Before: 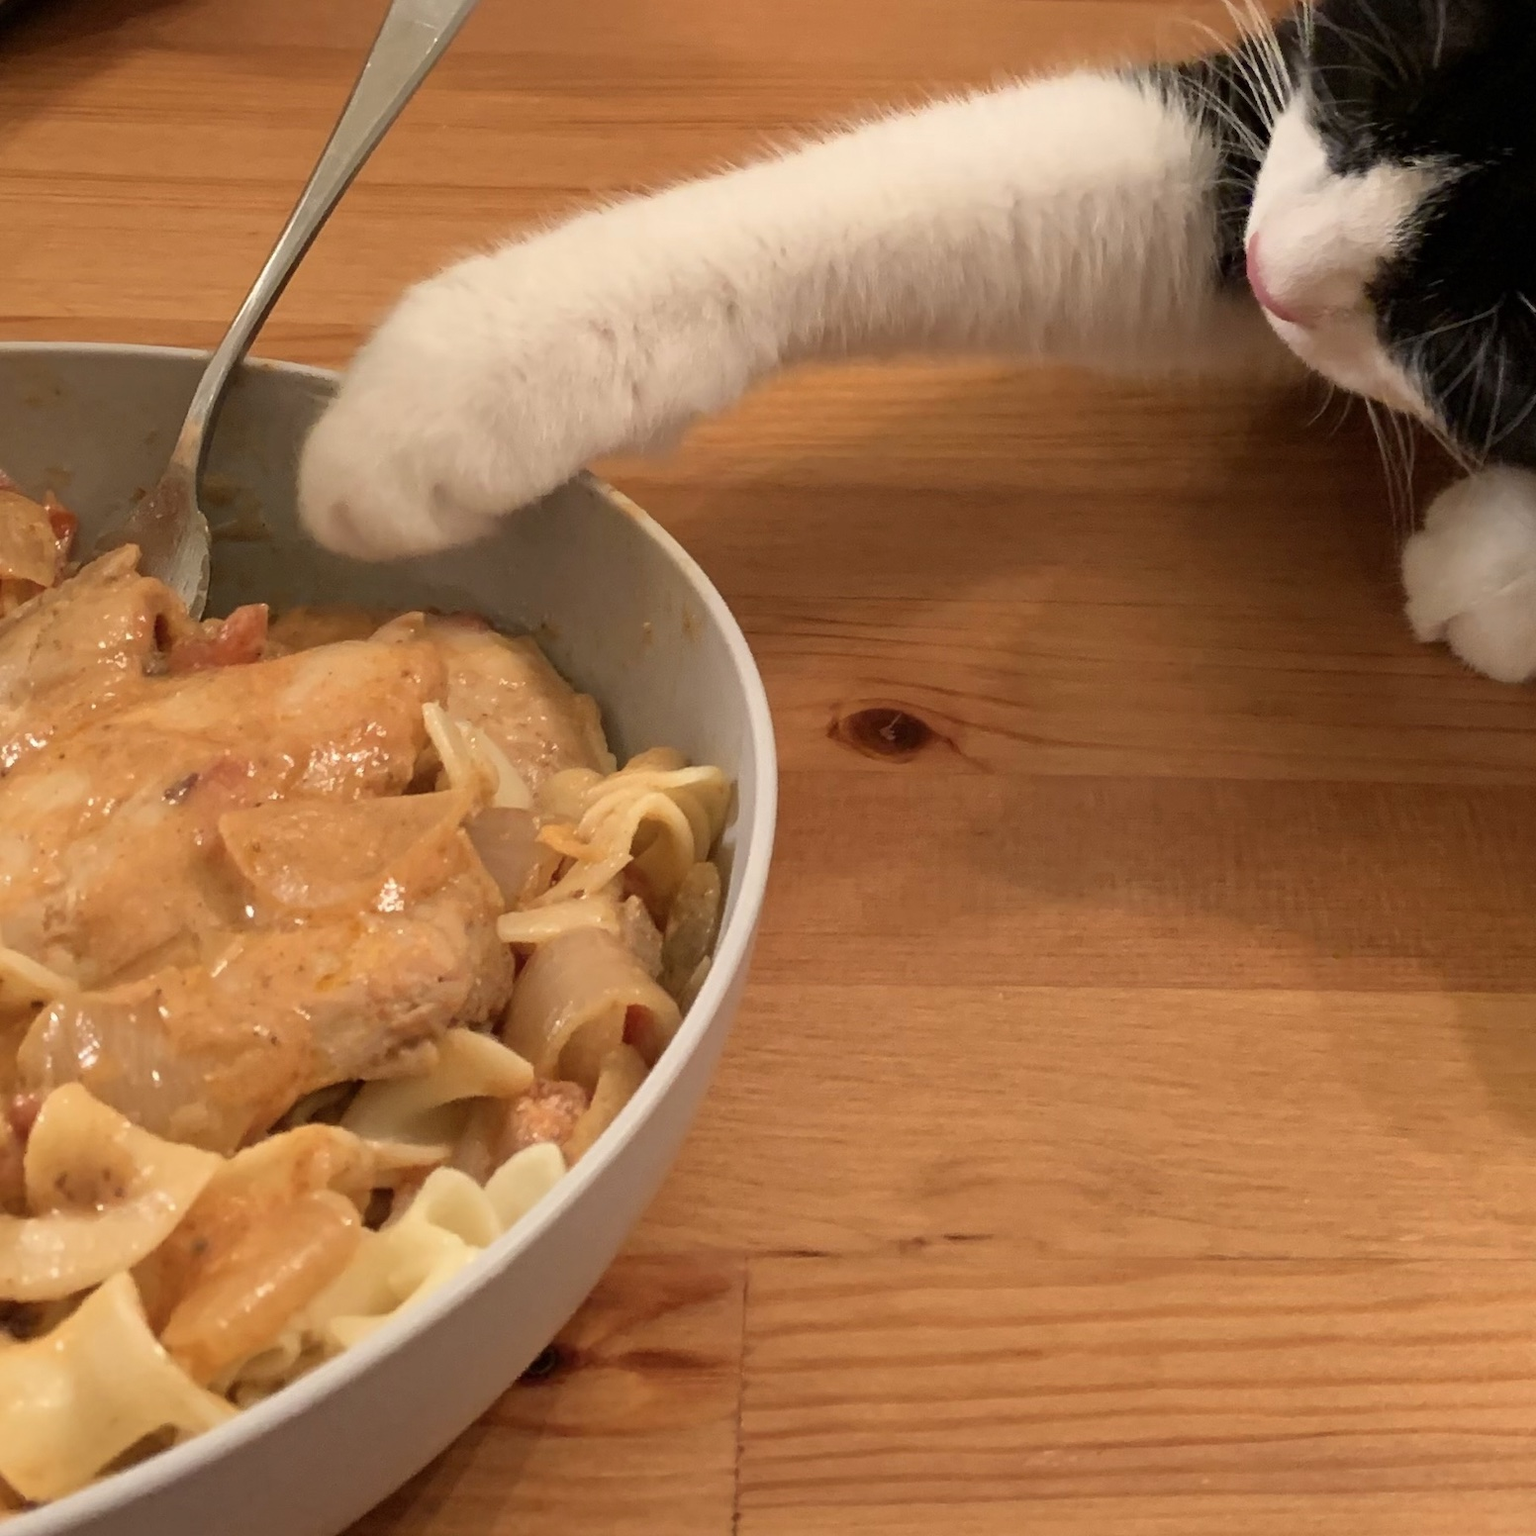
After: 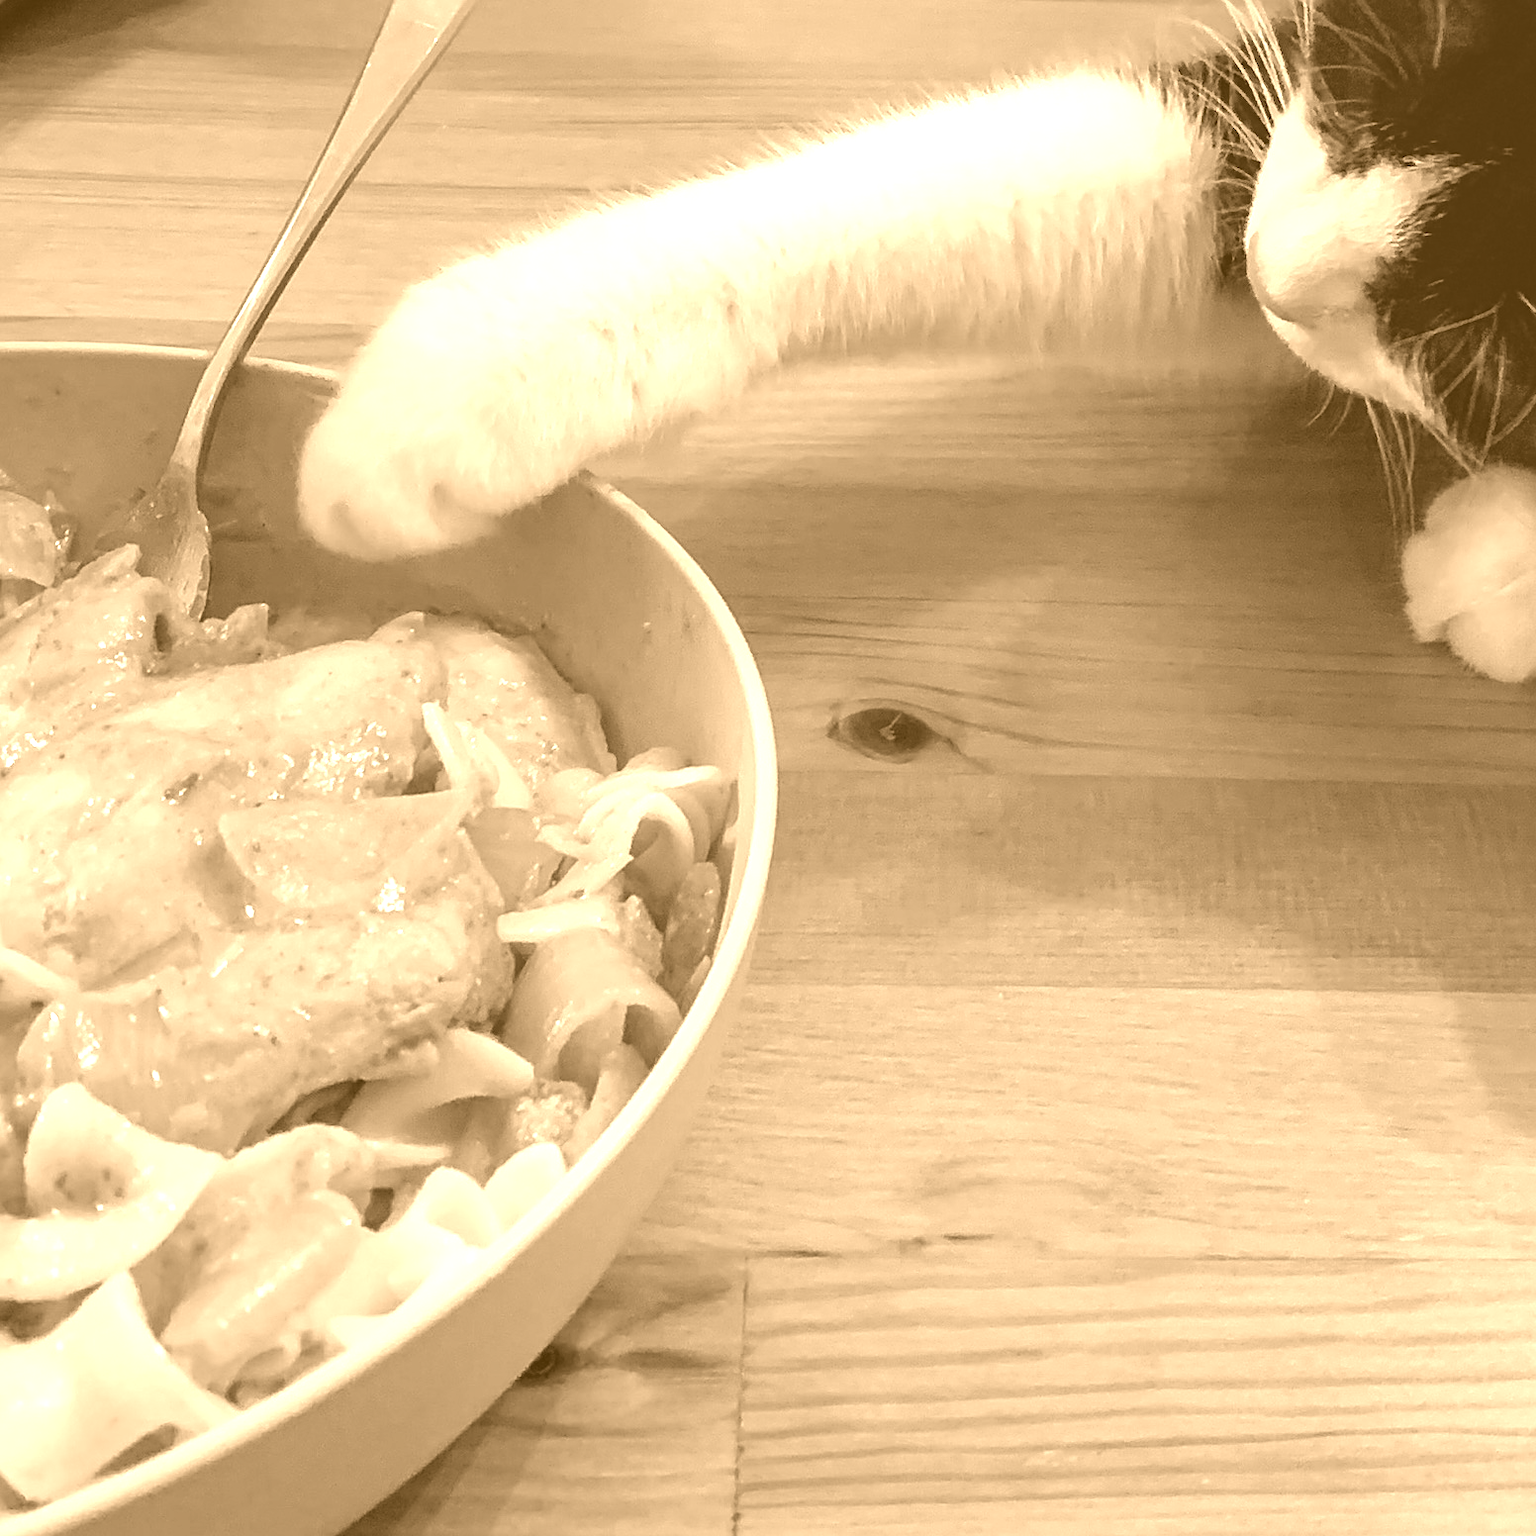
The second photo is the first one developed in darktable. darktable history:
colorize: hue 28.8°, source mix 100%
local contrast: on, module defaults
color correction: highlights a* -7.33, highlights b* 1.26, shadows a* -3.55, saturation 1.4
sharpen: amount 0.478
